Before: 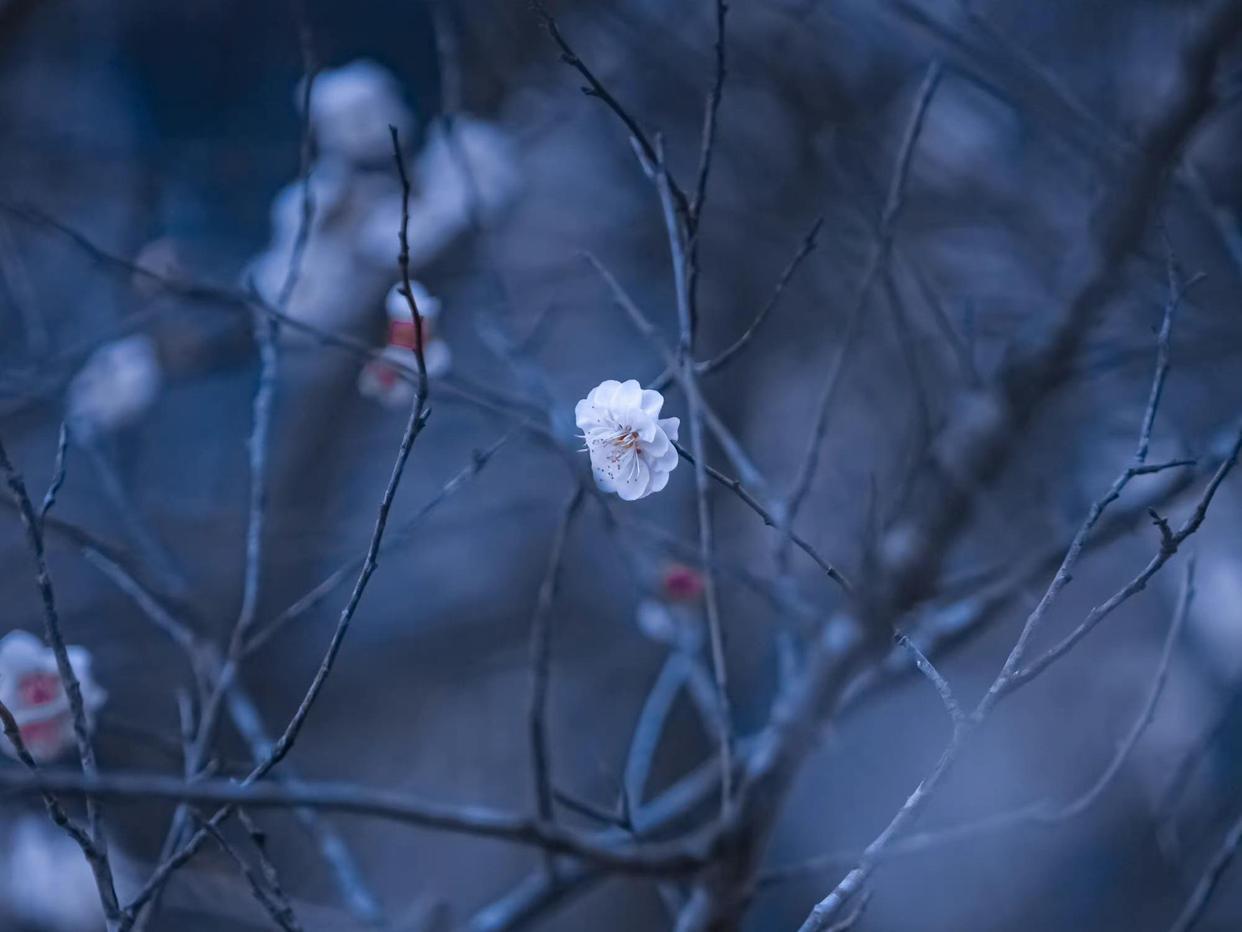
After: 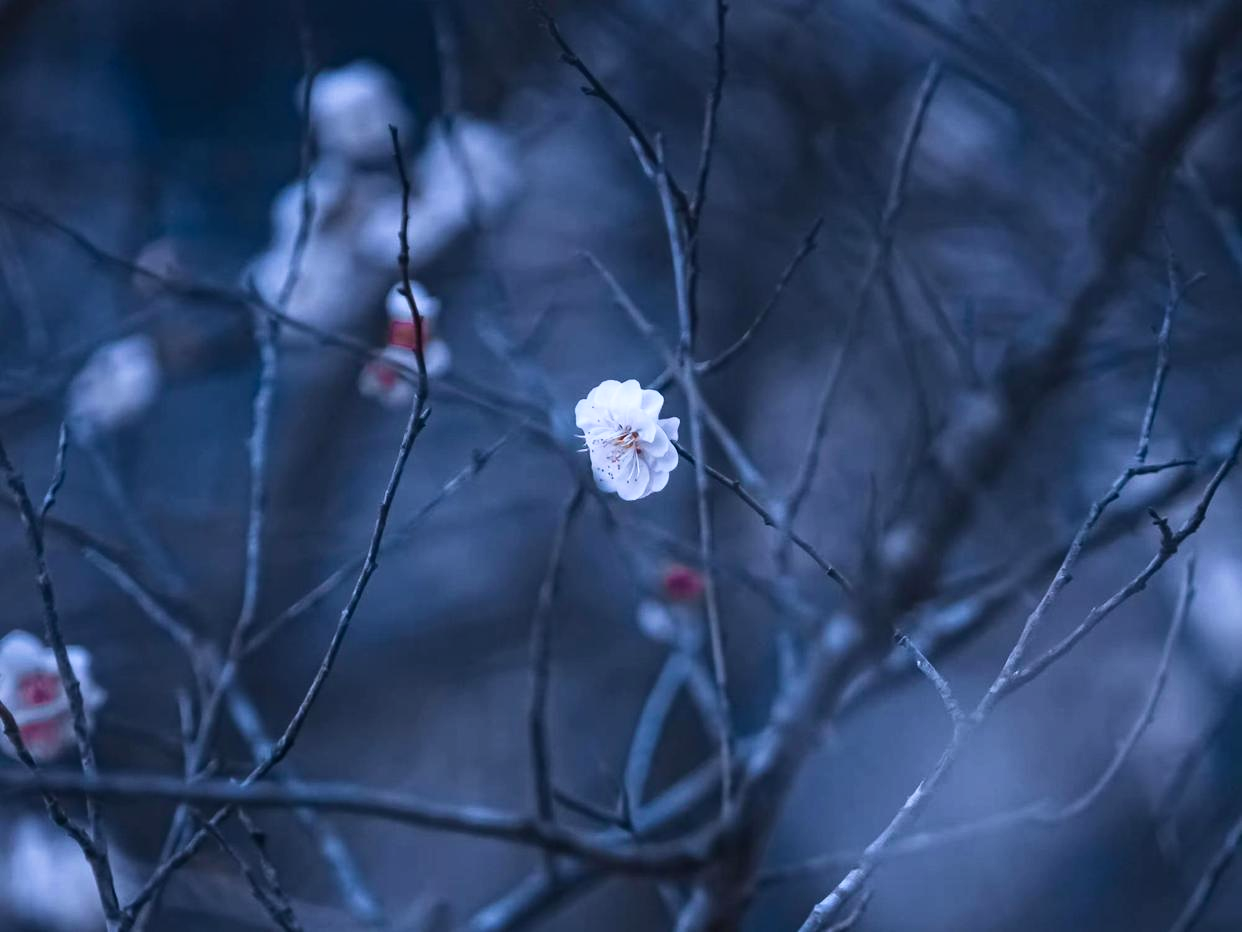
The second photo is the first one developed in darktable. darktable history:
contrast brightness saturation: contrast 0.241, brightness 0.089
velvia: on, module defaults
